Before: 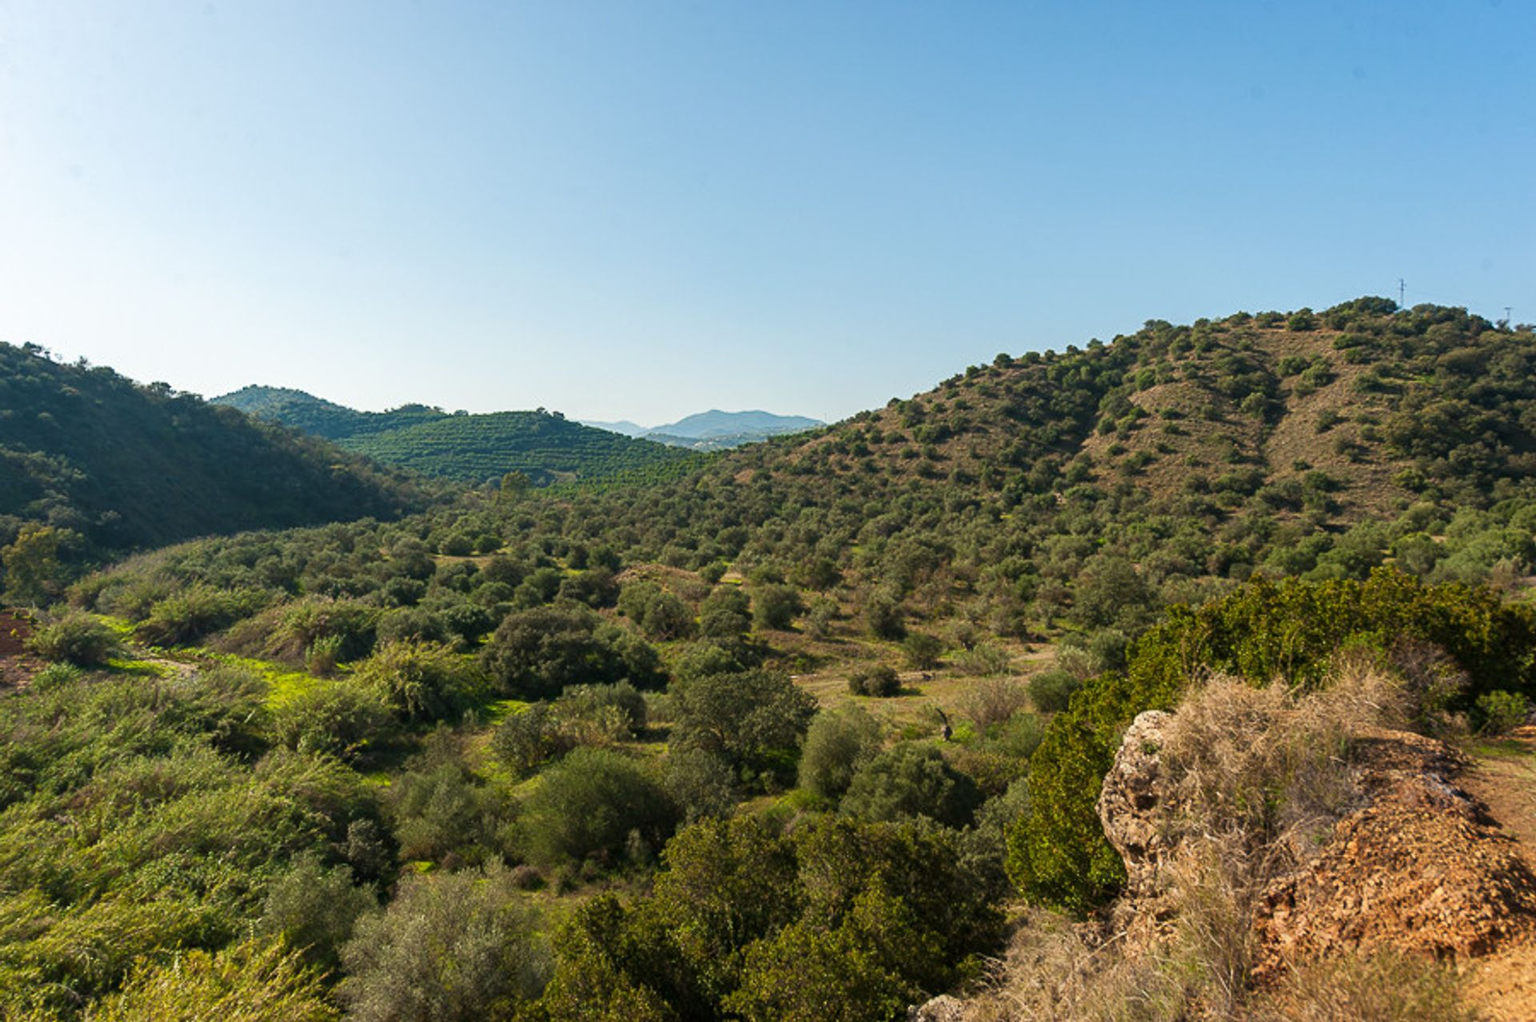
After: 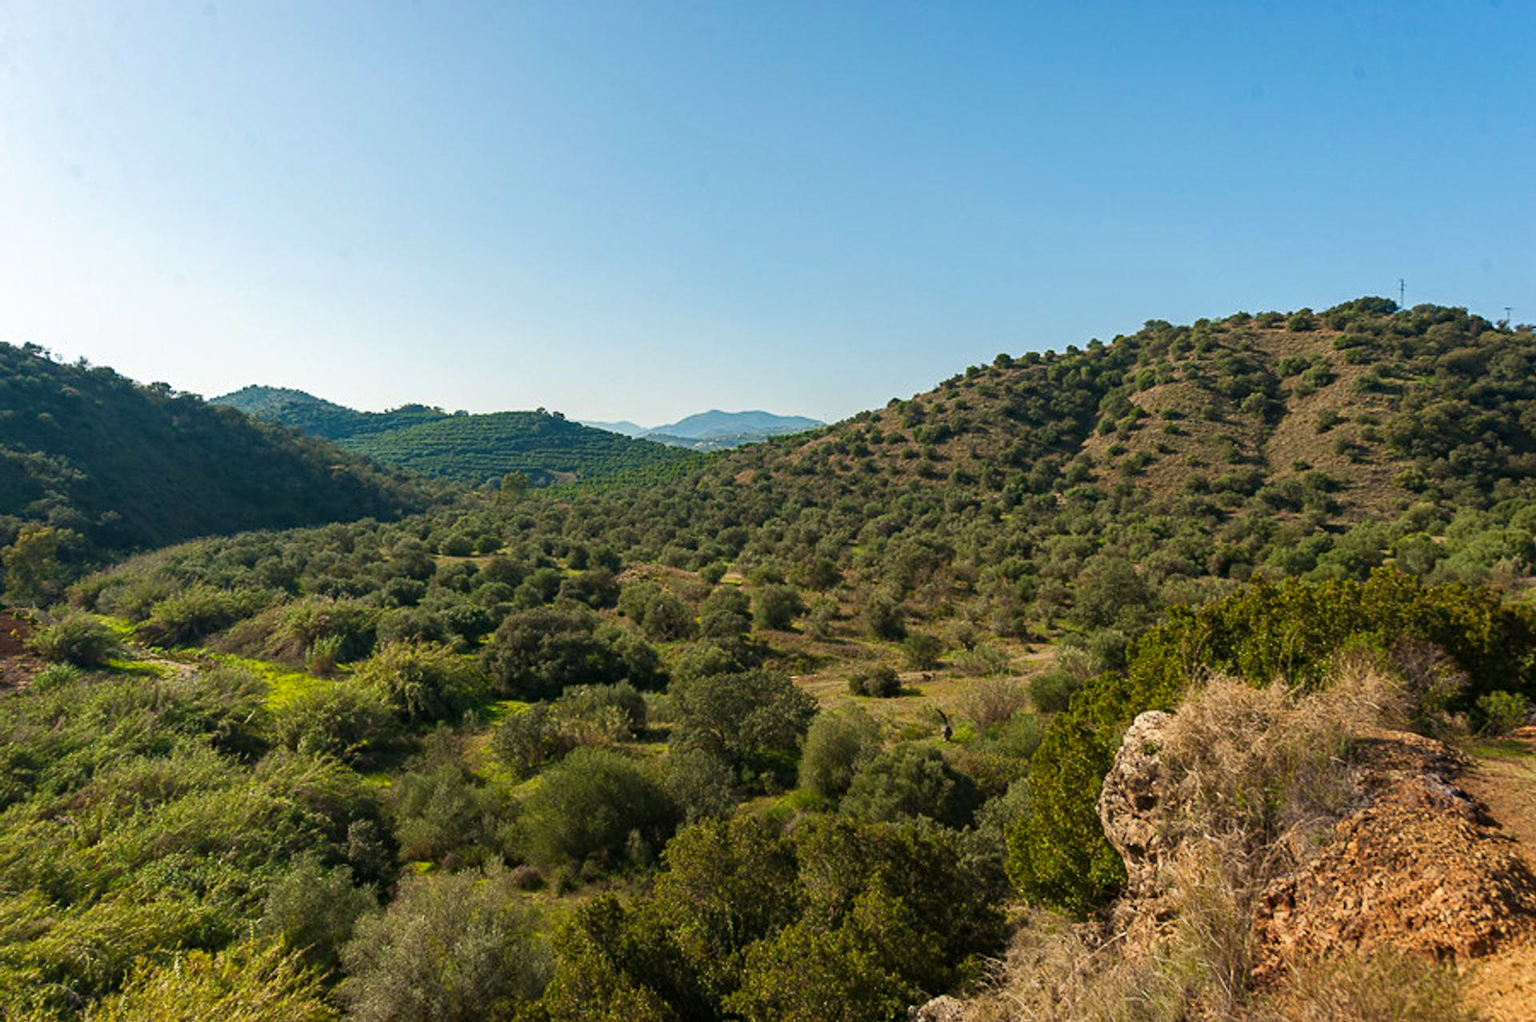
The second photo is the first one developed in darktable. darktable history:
haze removal: strength 0.277, distance 0.256, compatibility mode true, adaptive false
